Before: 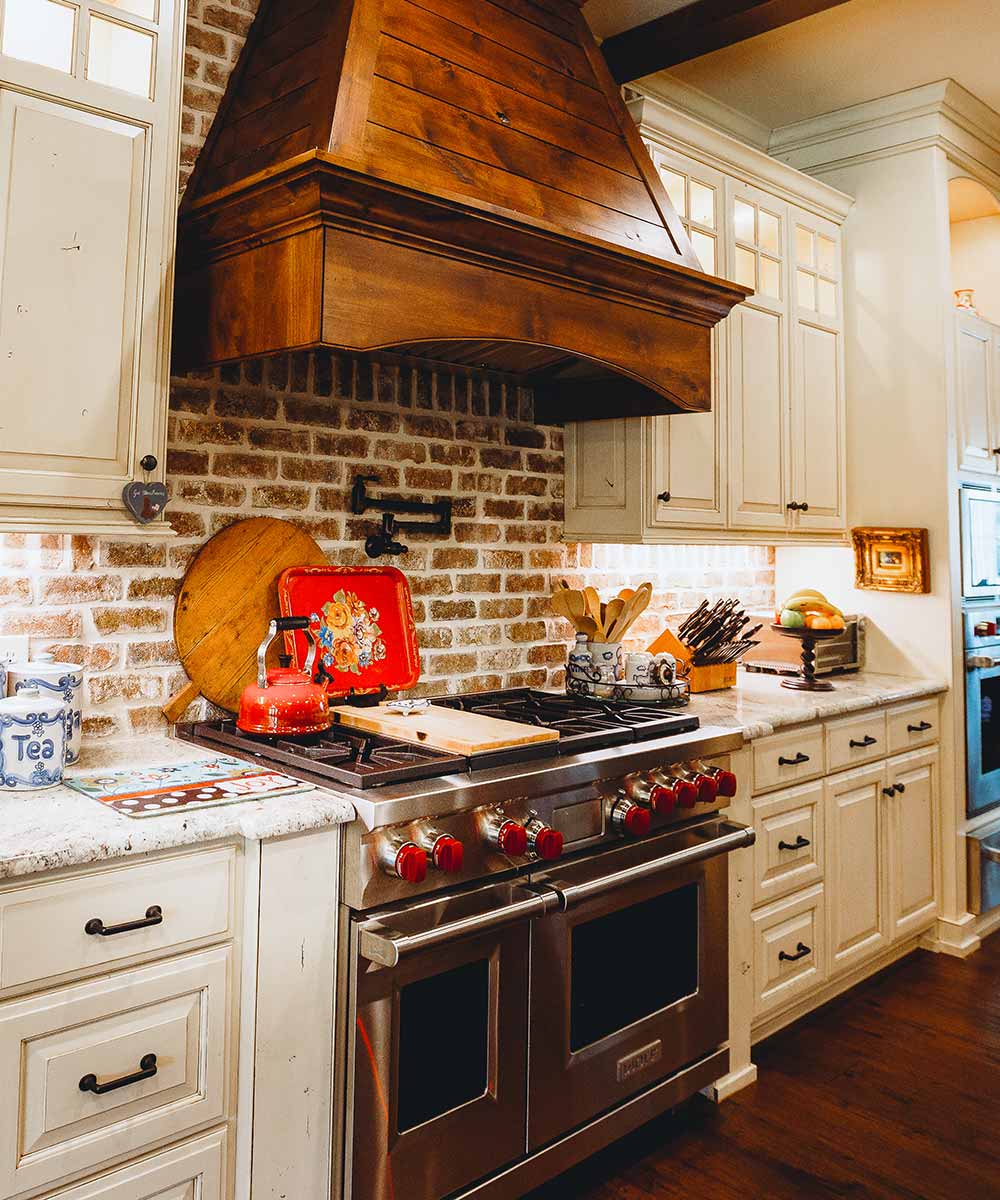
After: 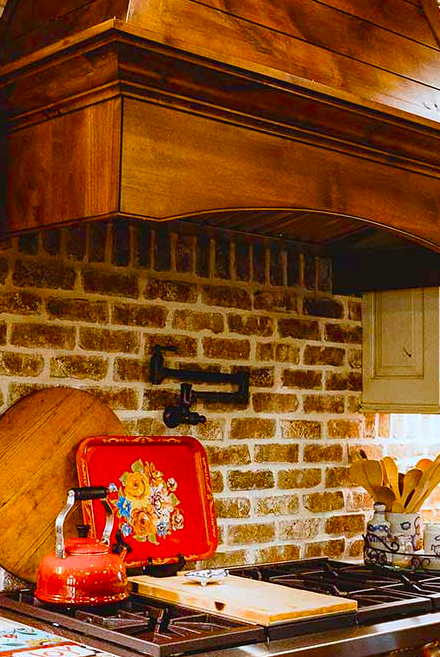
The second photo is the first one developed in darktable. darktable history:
color balance rgb: perceptual saturation grading › global saturation 20%, perceptual saturation grading › highlights -25%, perceptual saturation grading › shadows 25%, global vibrance 50%
crop: left 20.248%, top 10.86%, right 35.675%, bottom 34.321%
color correction: highlights a* -3.28, highlights b* -6.24, shadows a* 3.1, shadows b* 5.19
